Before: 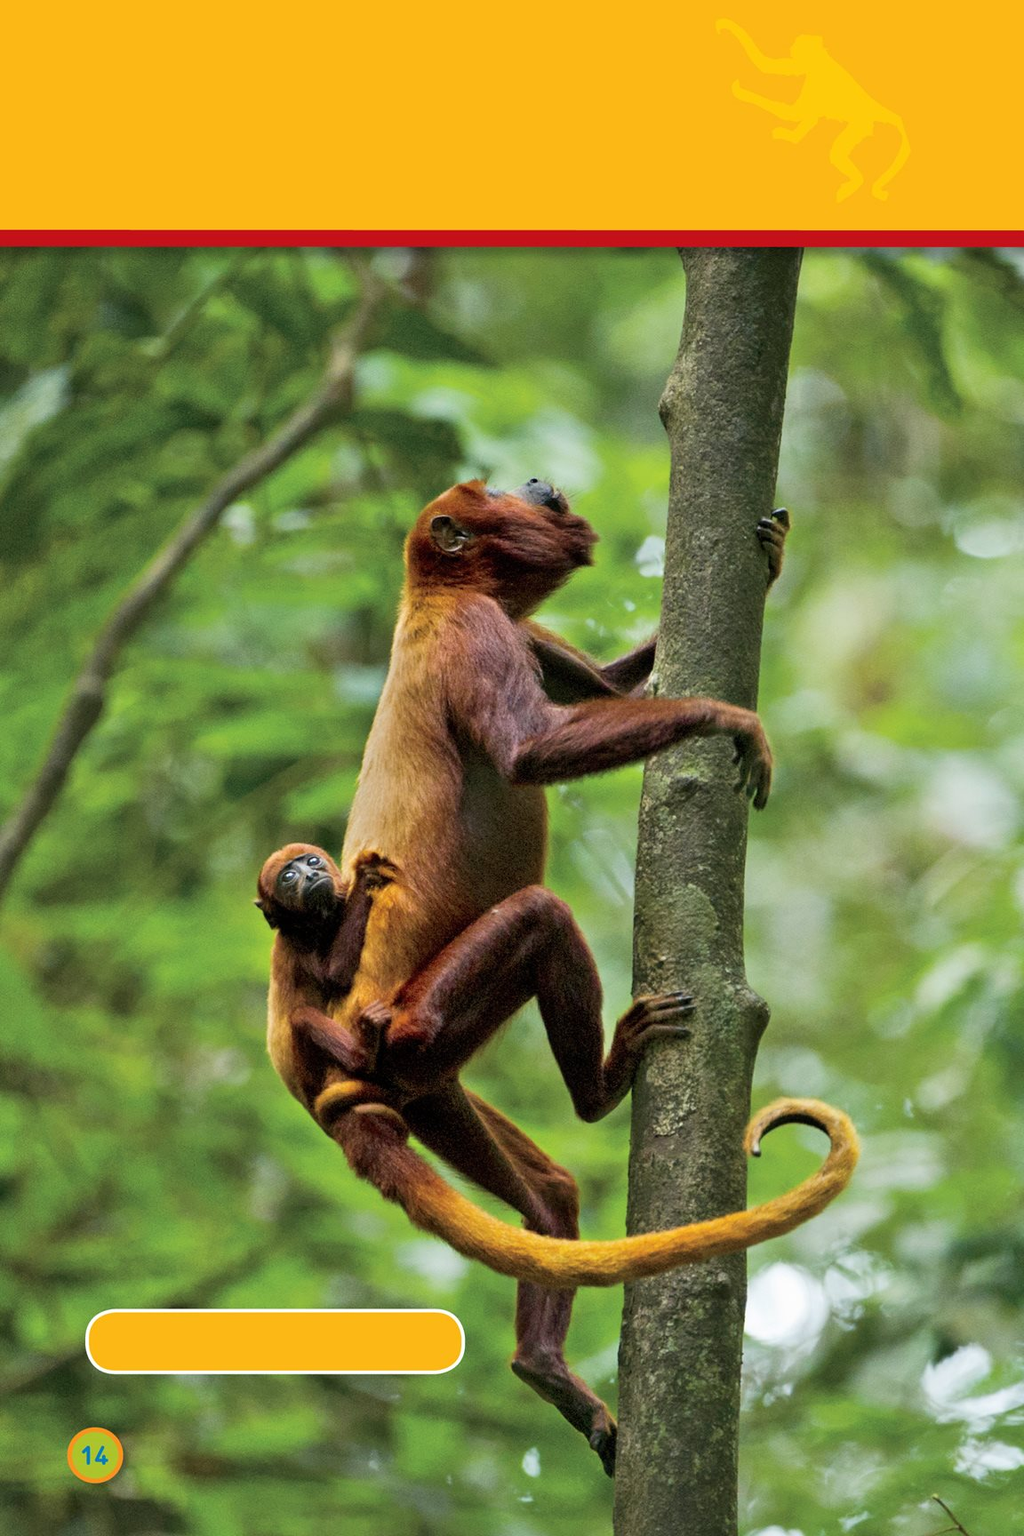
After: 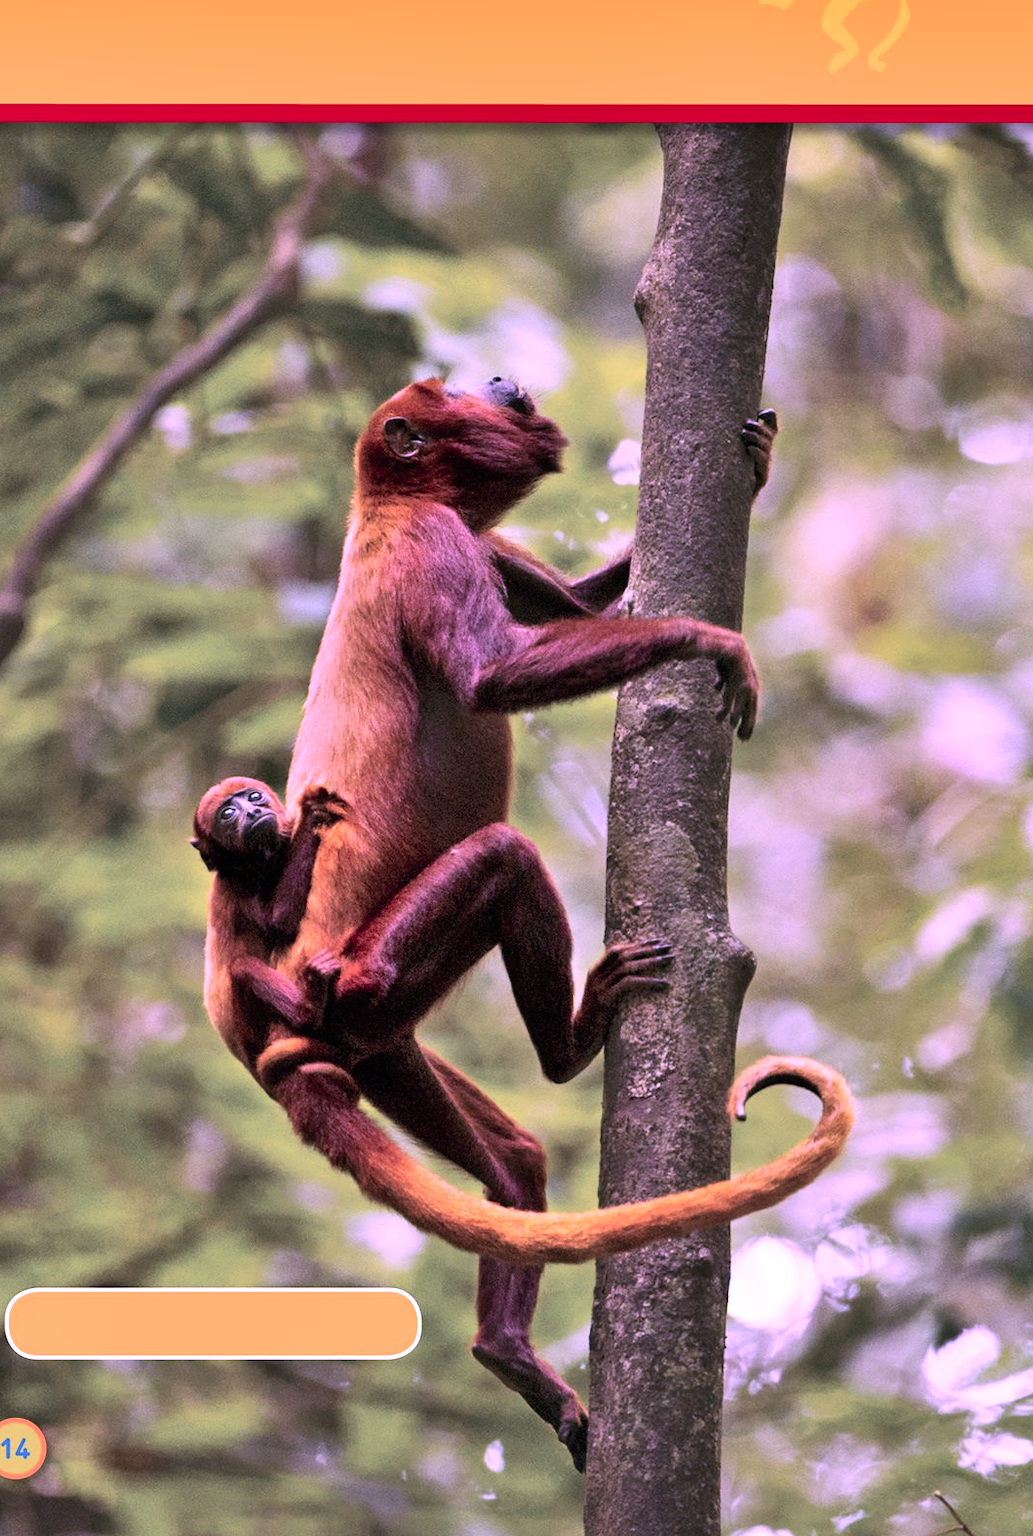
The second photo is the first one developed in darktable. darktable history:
shadows and highlights: shadows 59.7, soften with gaussian
color correction: highlights a* 15.54, highlights b* -20.3
contrast equalizer: y [[0.5, 0.5, 0.478, 0.5, 0.5, 0.5], [0.5 ×6], [0.5 ×6], [0 ×6], [0 ×6]], mix 0.745
color calibration: output R [1.107, -0.012, -0.003, 0], output B [0, 0, 1.308, 0], illuminant as shot in camera, x 0.359, y 0.362, temperature 4583 K
crop and rotate: left 7.983%, top 8.805%
tone equalizer: -8 EV -0.43 EV, -7 EV -0.354 EV, -6 EV -0.341 EV, -5 EV -0.243 EV, -3 EV 0.2 EV, -2 EV 0.325 EV, -1 EV 0.368 EV, +0 EV 0.41 EV, edges refinement/feathering 500, mask exposure compensation -1.57 EV, preserve details no
